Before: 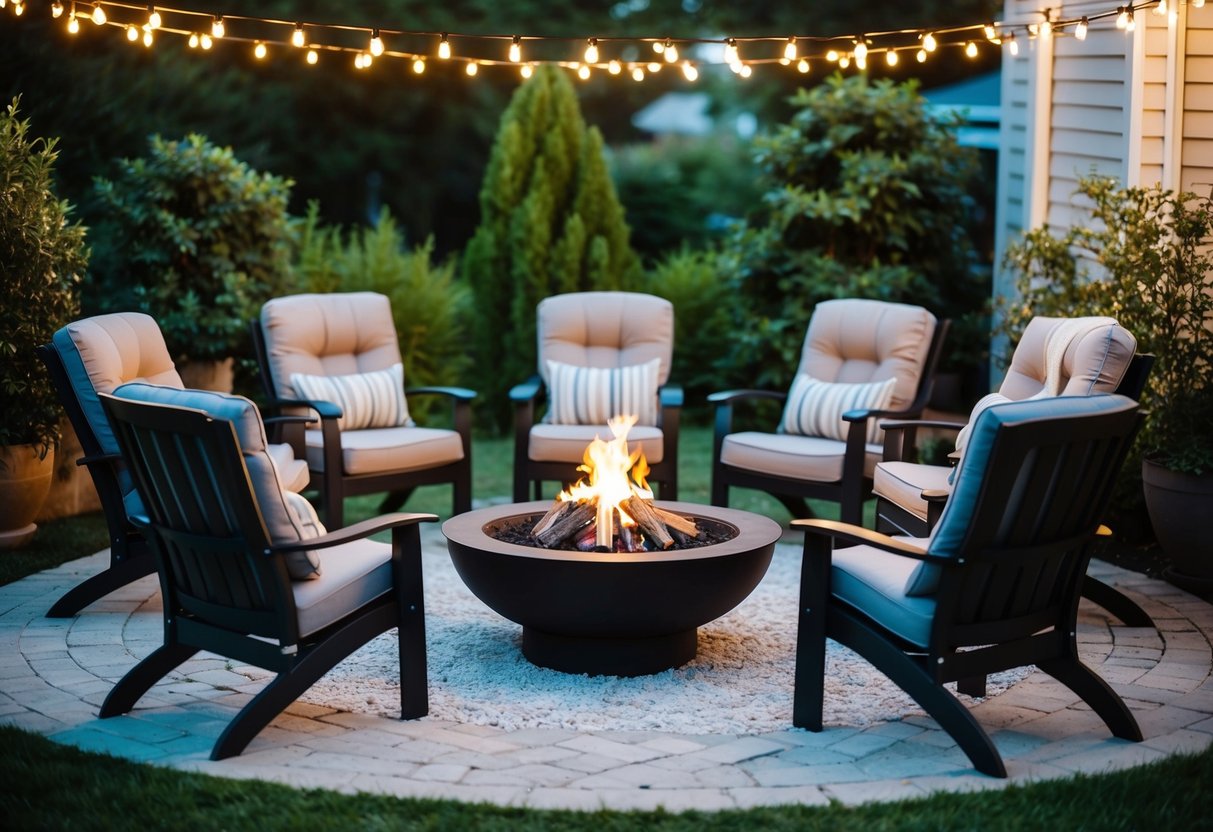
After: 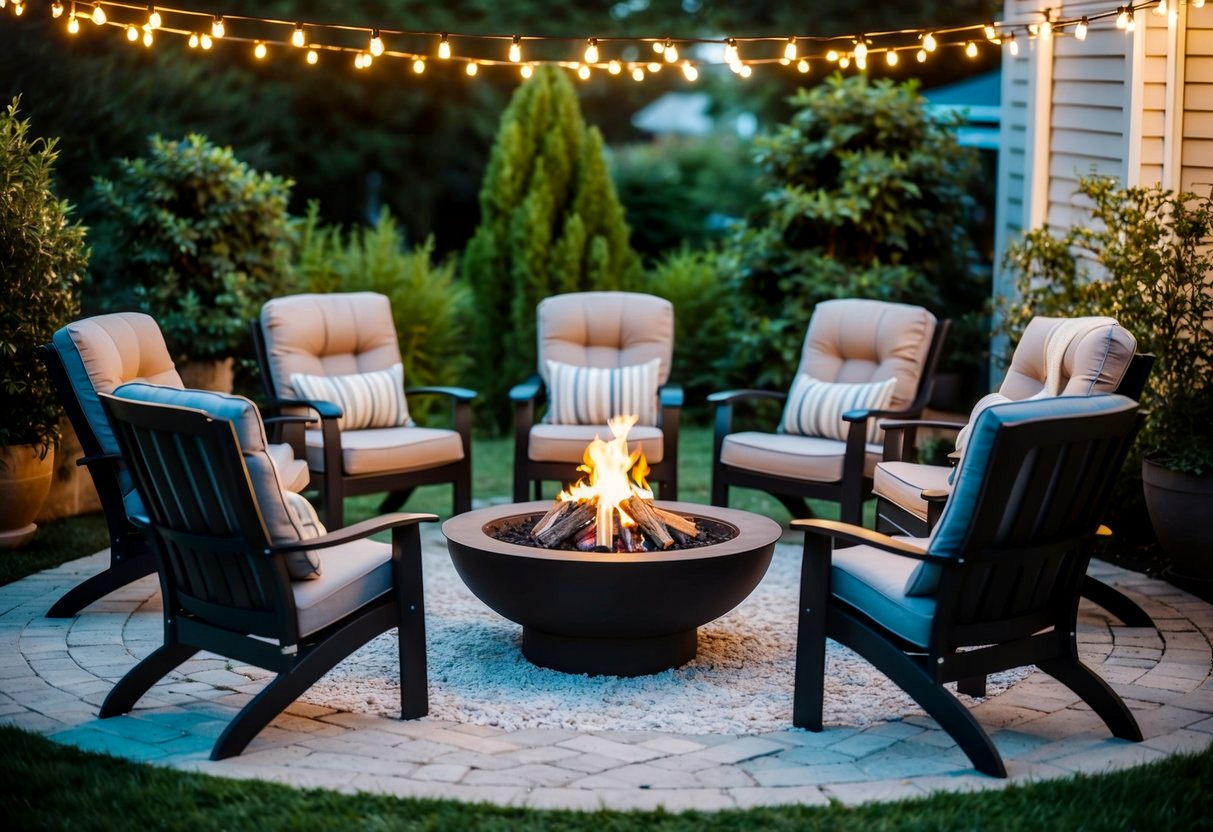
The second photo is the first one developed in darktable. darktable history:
color correction: highlights a* 0.816, highlights b* 2.78, saturation 1.1
local contrast: on, module defaults
exposure: black level correction 0.002, compensate highlight preservation false
